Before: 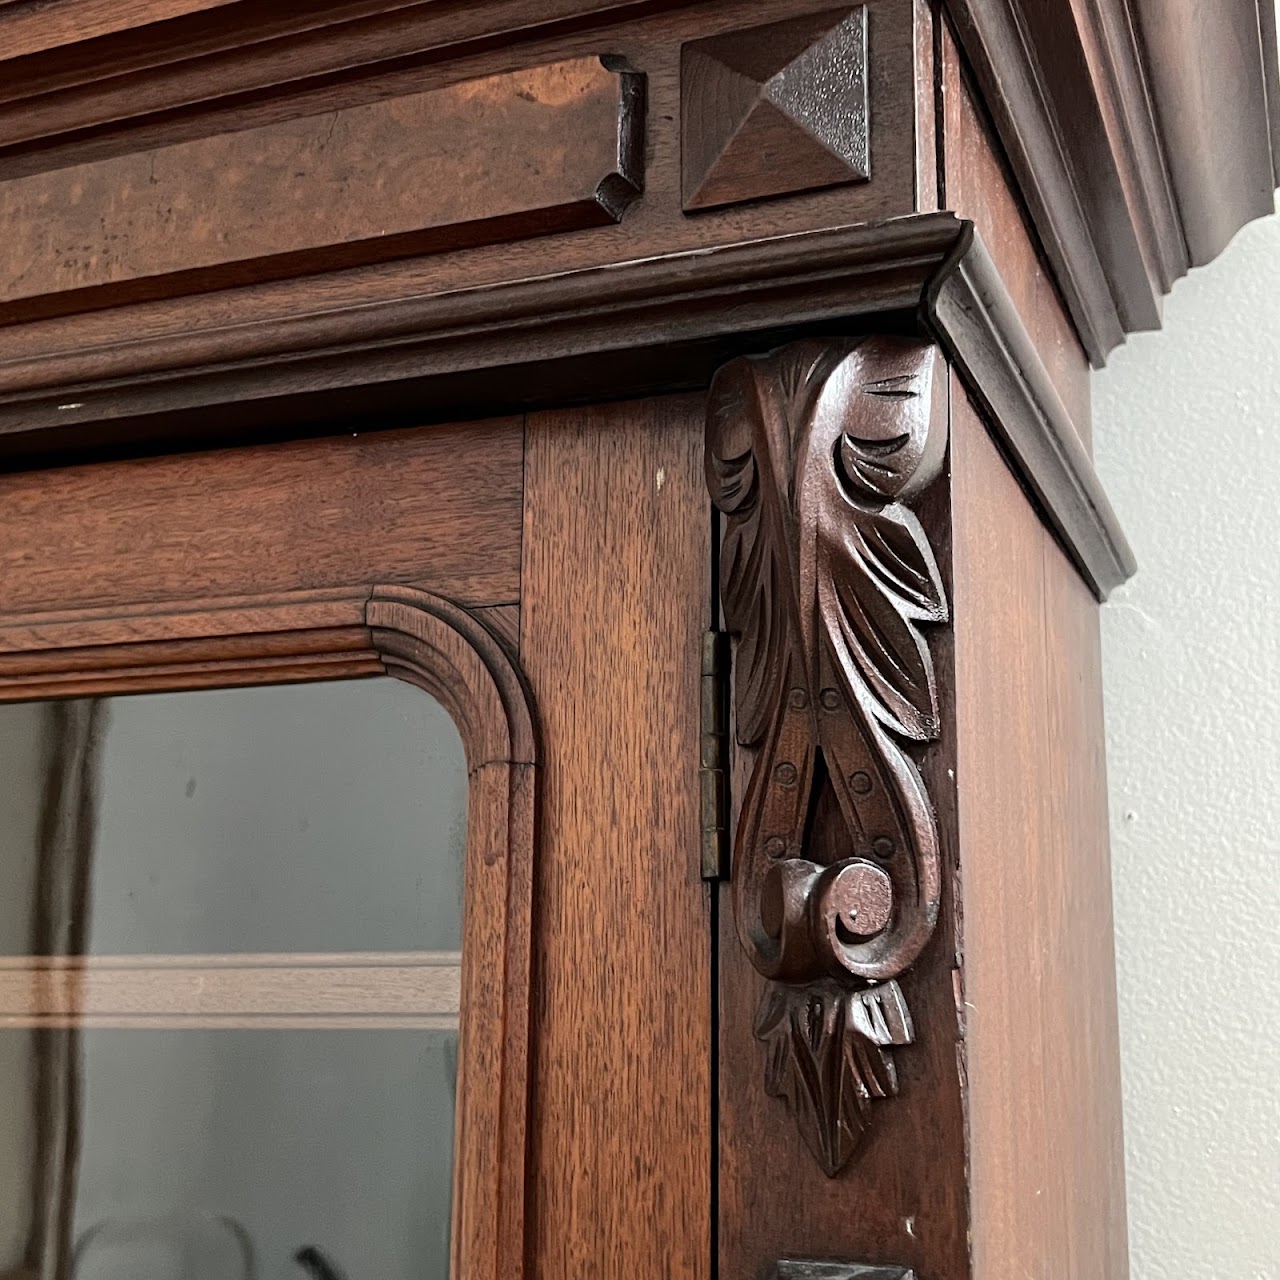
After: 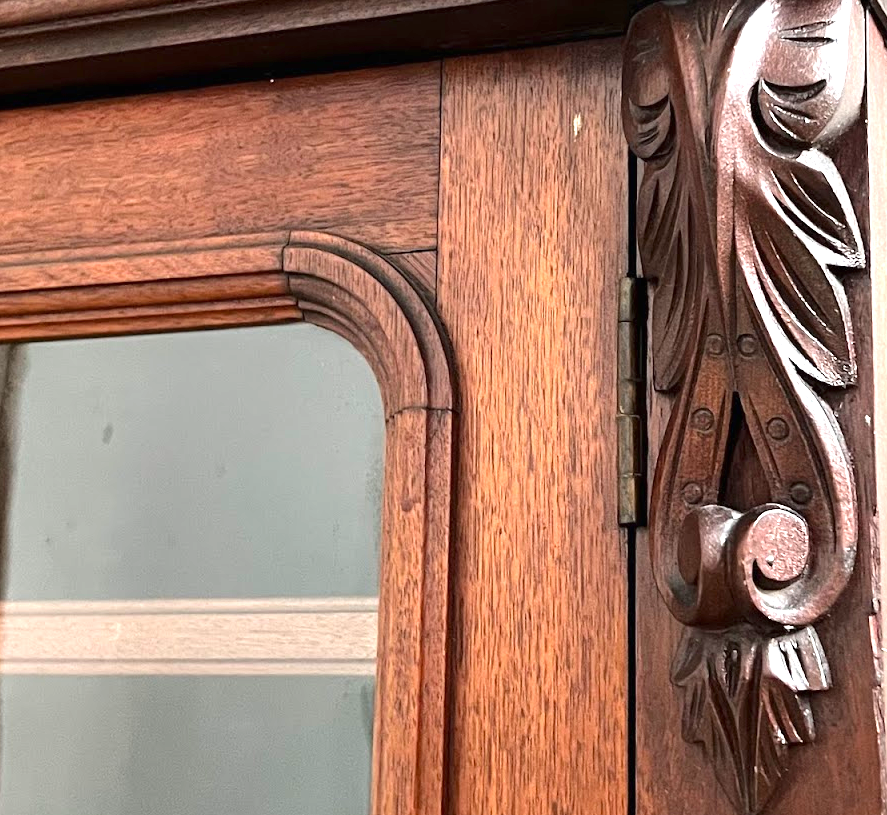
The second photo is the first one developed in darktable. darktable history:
exposure: black level correction 0, exposure 1.1 EV, compensate highlight preservation false
crop: left 6.488%, top 27.668%, right 24.183%, bottom 8.656%
